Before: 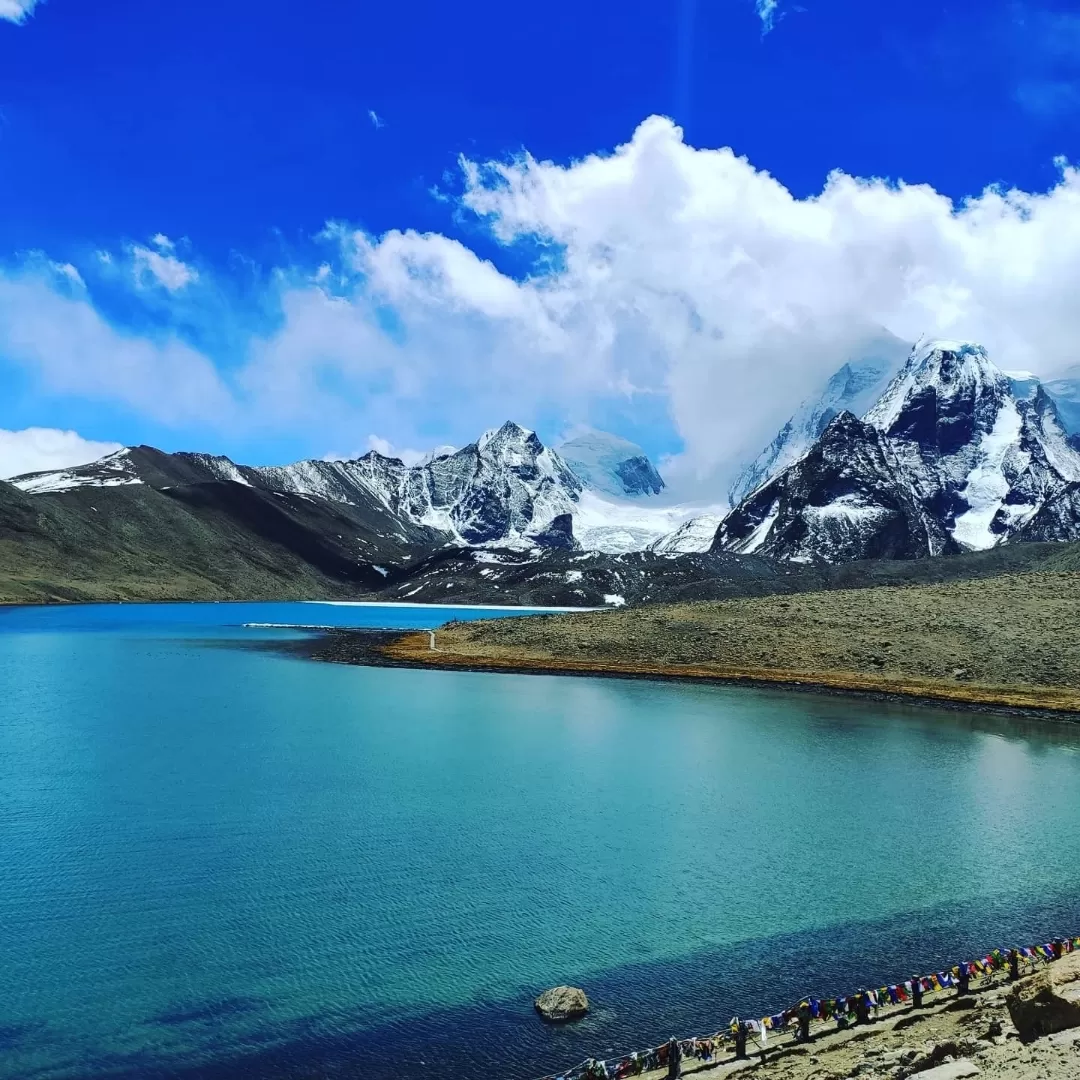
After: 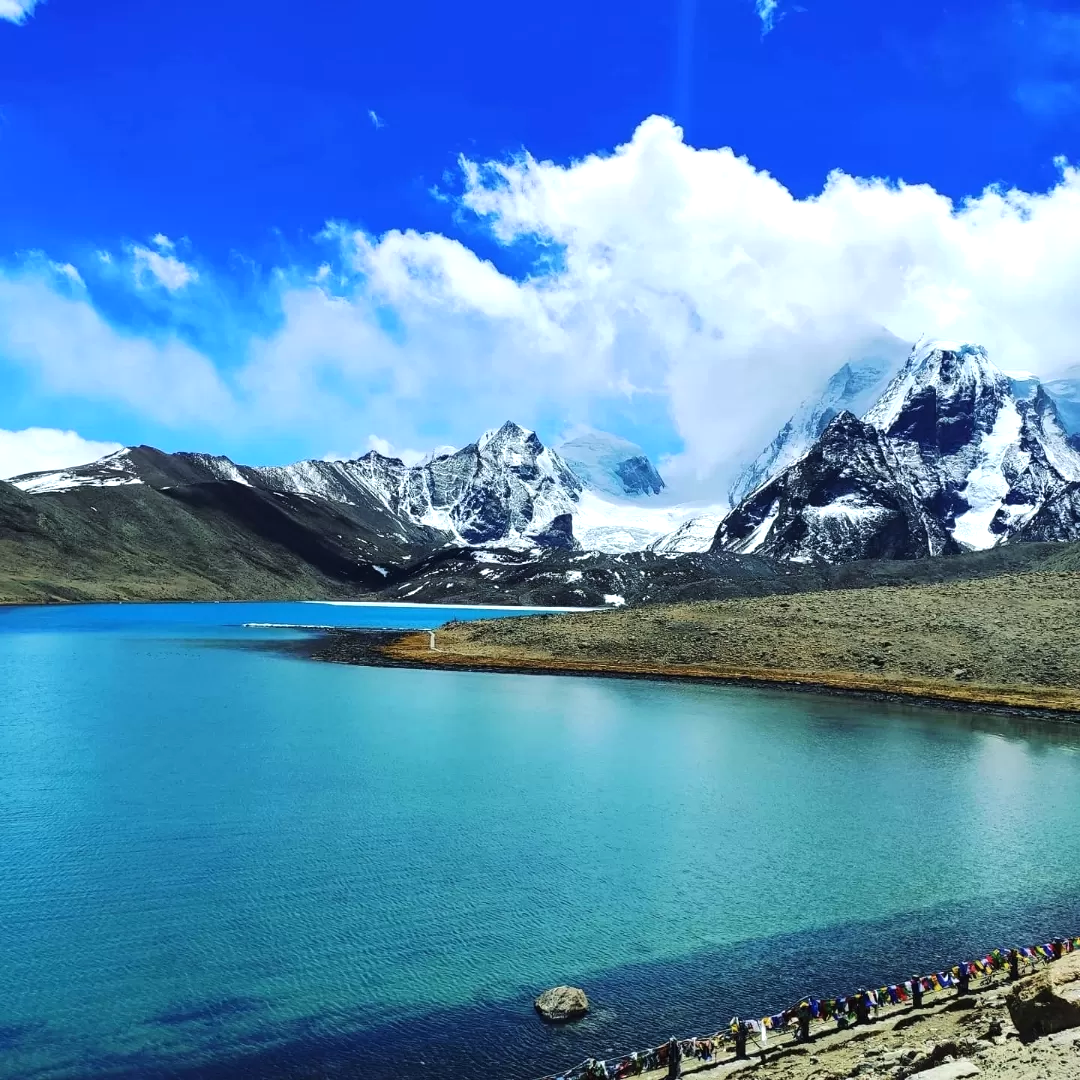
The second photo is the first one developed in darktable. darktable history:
tone equalizer: -8 EV -0.396 EV, -7 EV -0.371 EV, -6 EV -0.296 EV, -5 EV -0.206 EV, -3 EV 0.232 EV, -2 EV 0.356 EV, -1 EV 0.381 EV, +0 EV 0.398 EV
